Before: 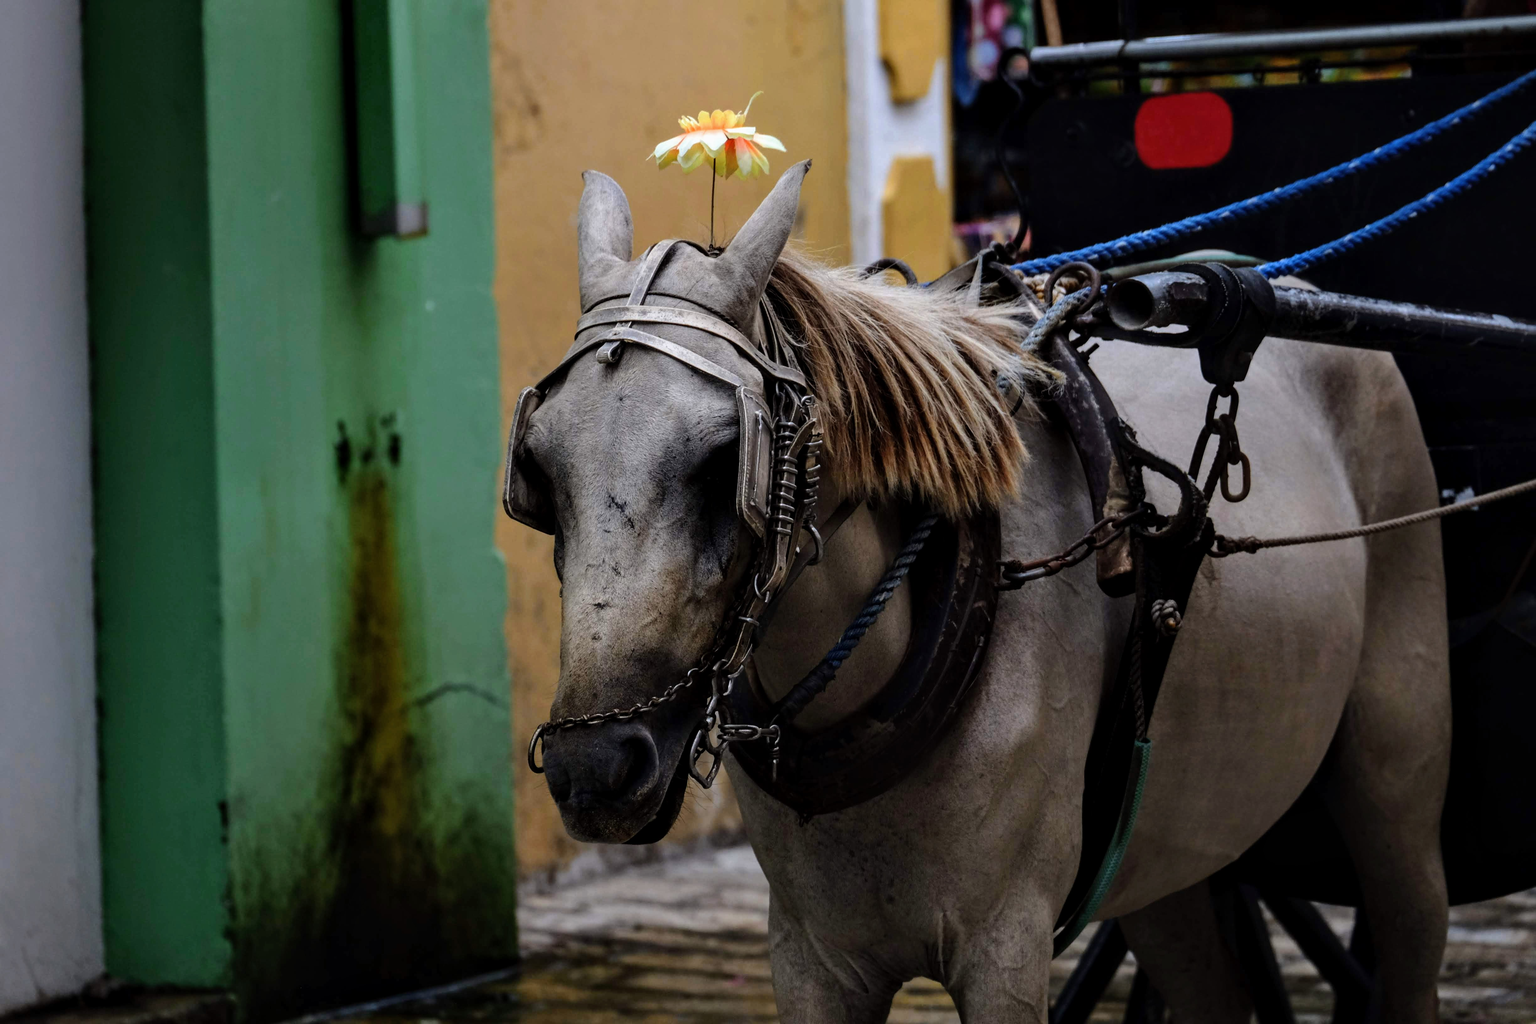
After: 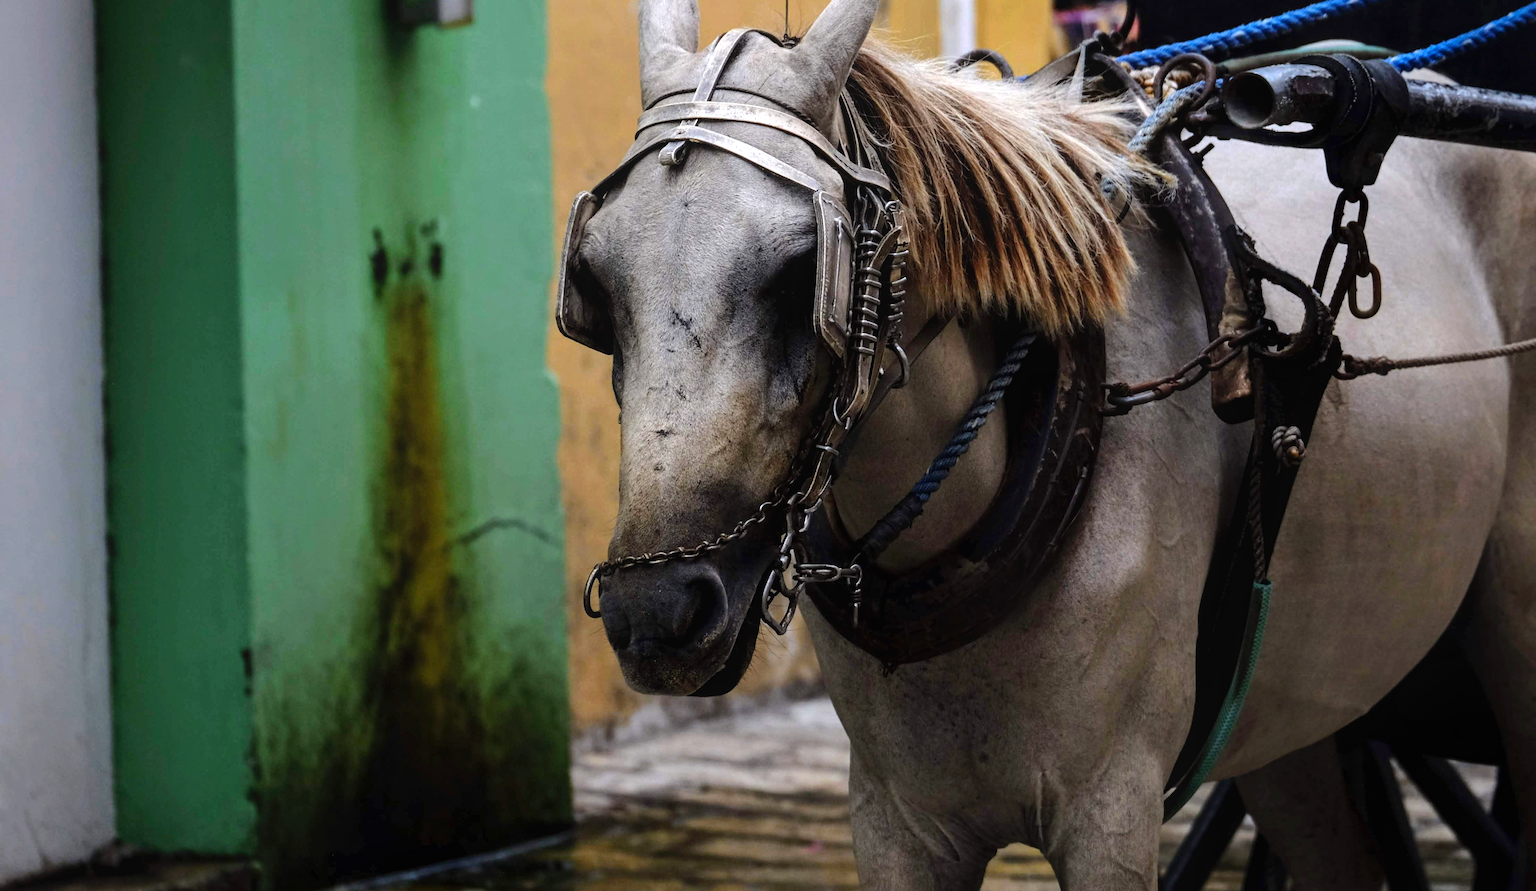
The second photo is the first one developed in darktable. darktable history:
crop: top 20.898%, right 9.443%, bottom 0.271%
exposure: exposure 0.723 EV, compensate highlight preservation false
contrast equalizer: y [[0.439, 0.44, 0.442, 0.457, 0.493, 0.498], [0.5 ×6], [0.5 ×6], [0 ×6], [0 ×6]], mix 0.57
